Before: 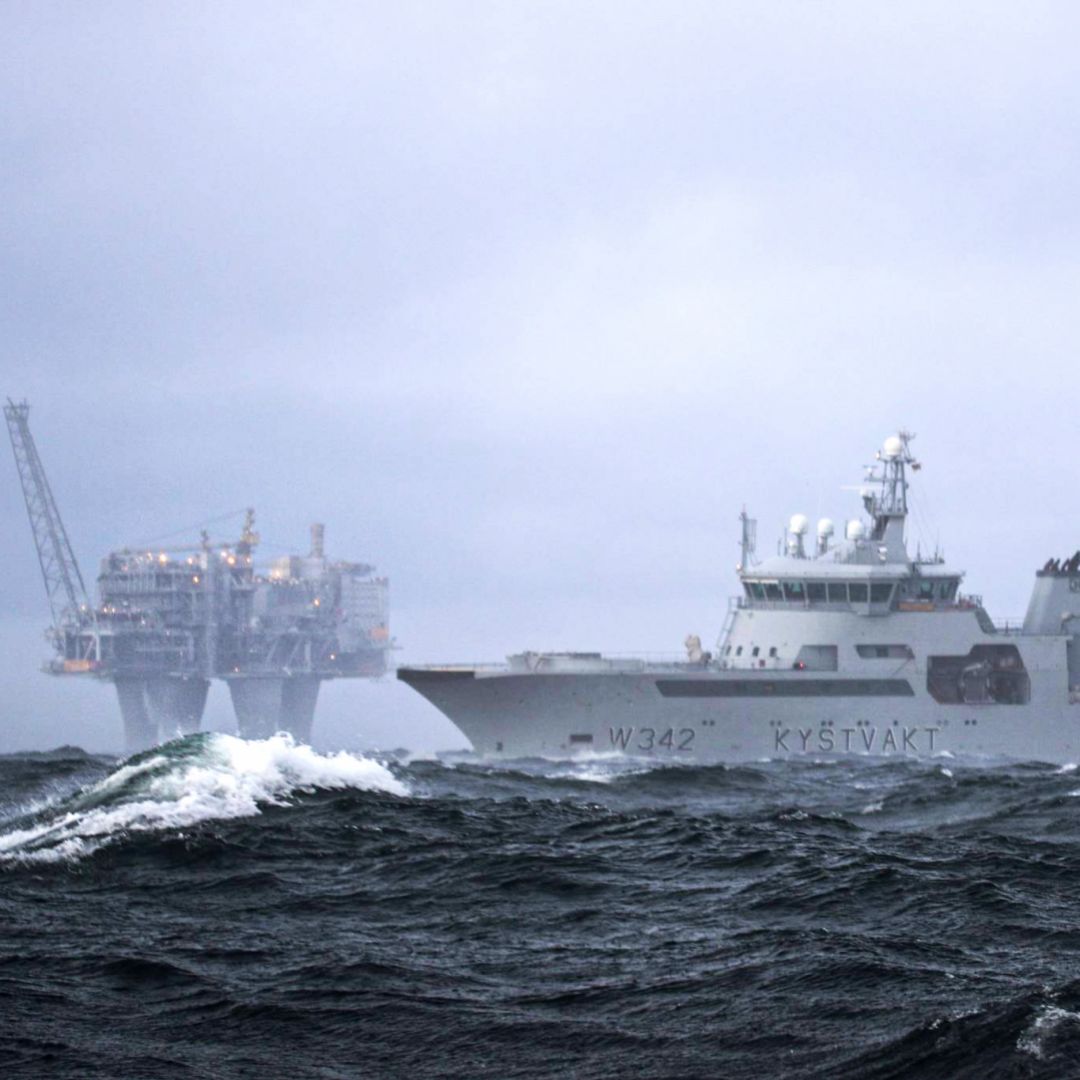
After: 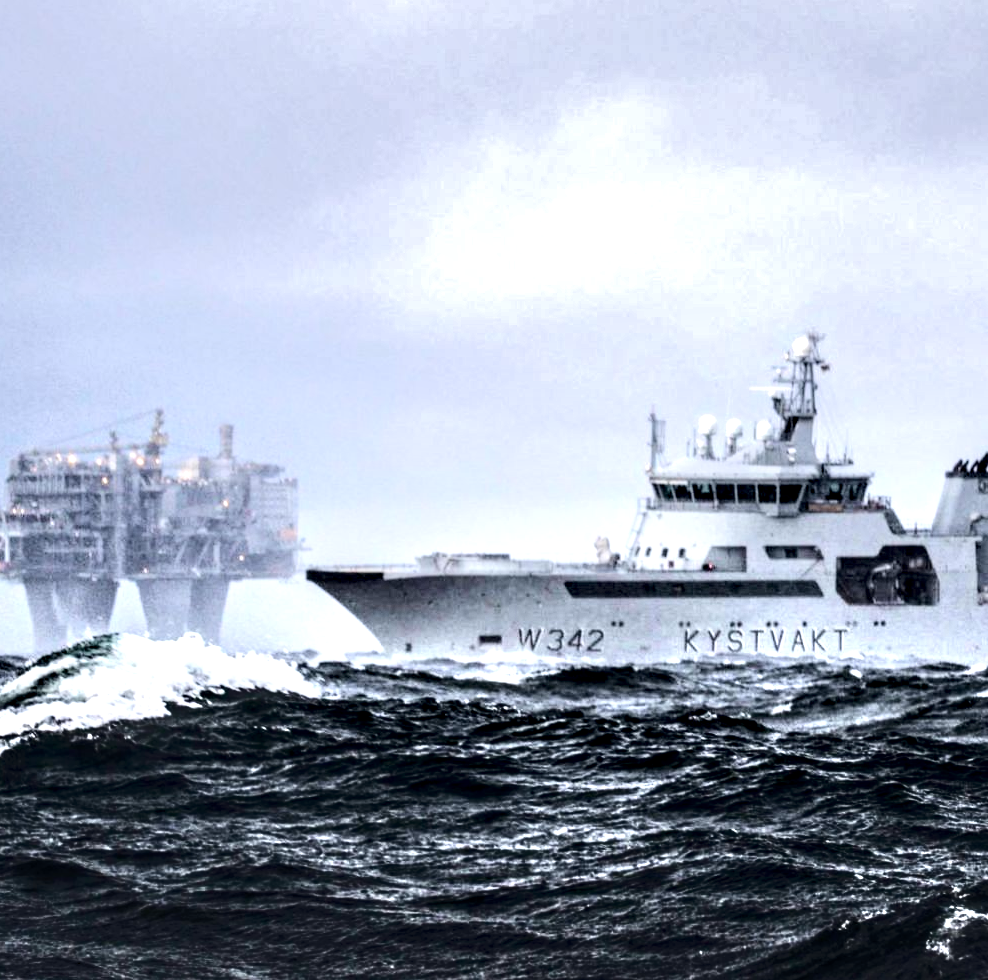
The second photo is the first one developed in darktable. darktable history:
local contrast: highlights 111%, shadows 44%, detail 295%
tone curve: curves: ch0 [(0, 0) (0.003, 0.219) (0.011, 0.219) (0.025, 0.223) (0.044, 0.226) (0.069, 0.232) (0.1, 0.24) (0.136, 0.245) (0.177, 0.257) (0.224, 0.281) (0.277, 0.324) (0.335, 0.392) (0.399, 0.484) (0.468, 0.585) (0.543, 0.672) (0.623, 0.741) (0.709, 0.788) (0.801, 0.835) (0.898, 0.878) (1, 1)], color space Lab, independent channels, preserve colors none
crop and rotate: left 8.512%, top 9.254%
